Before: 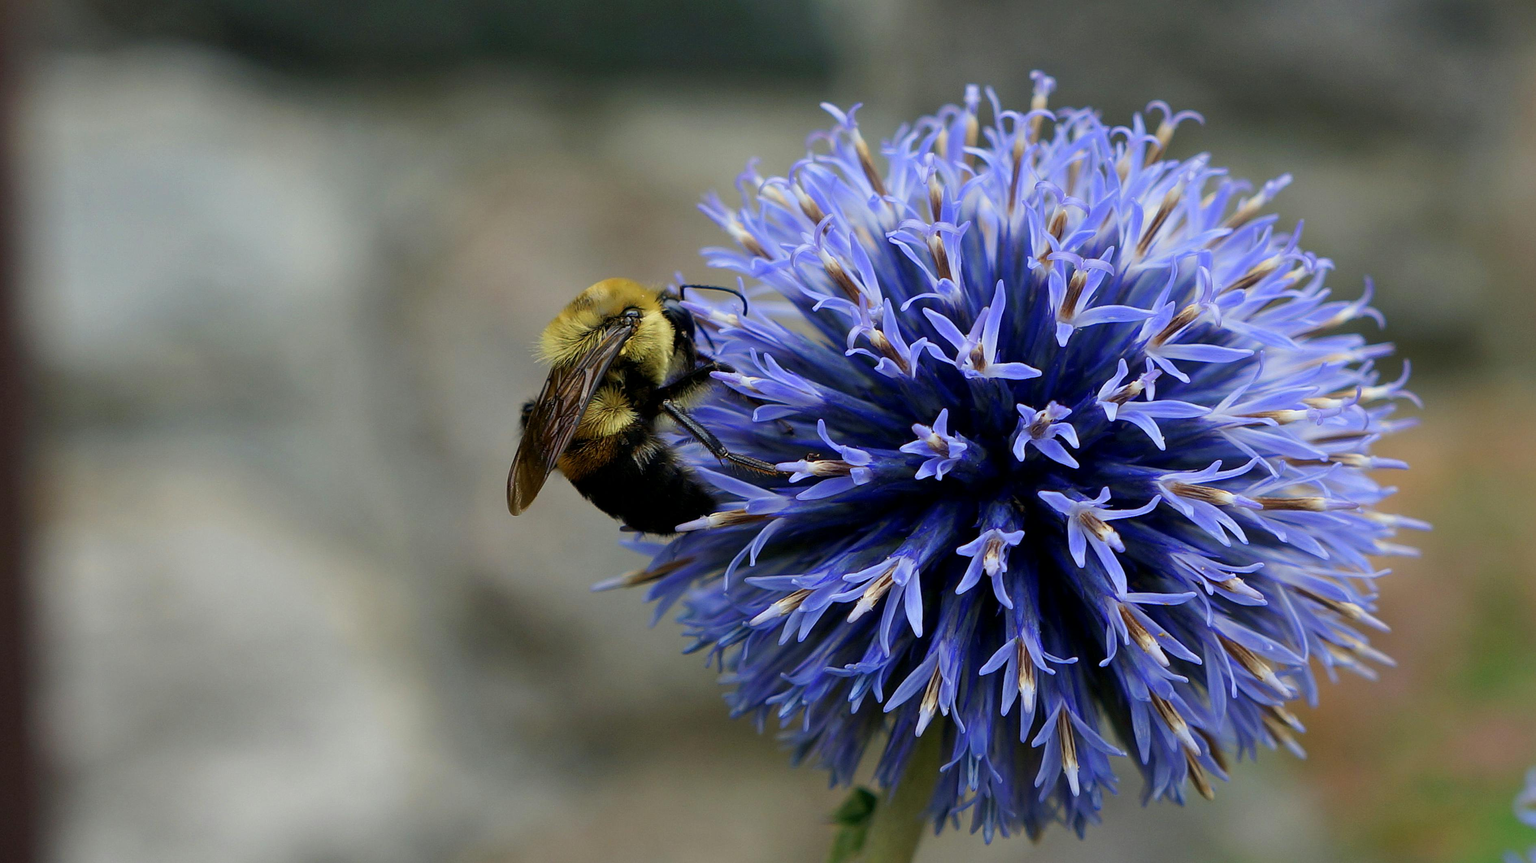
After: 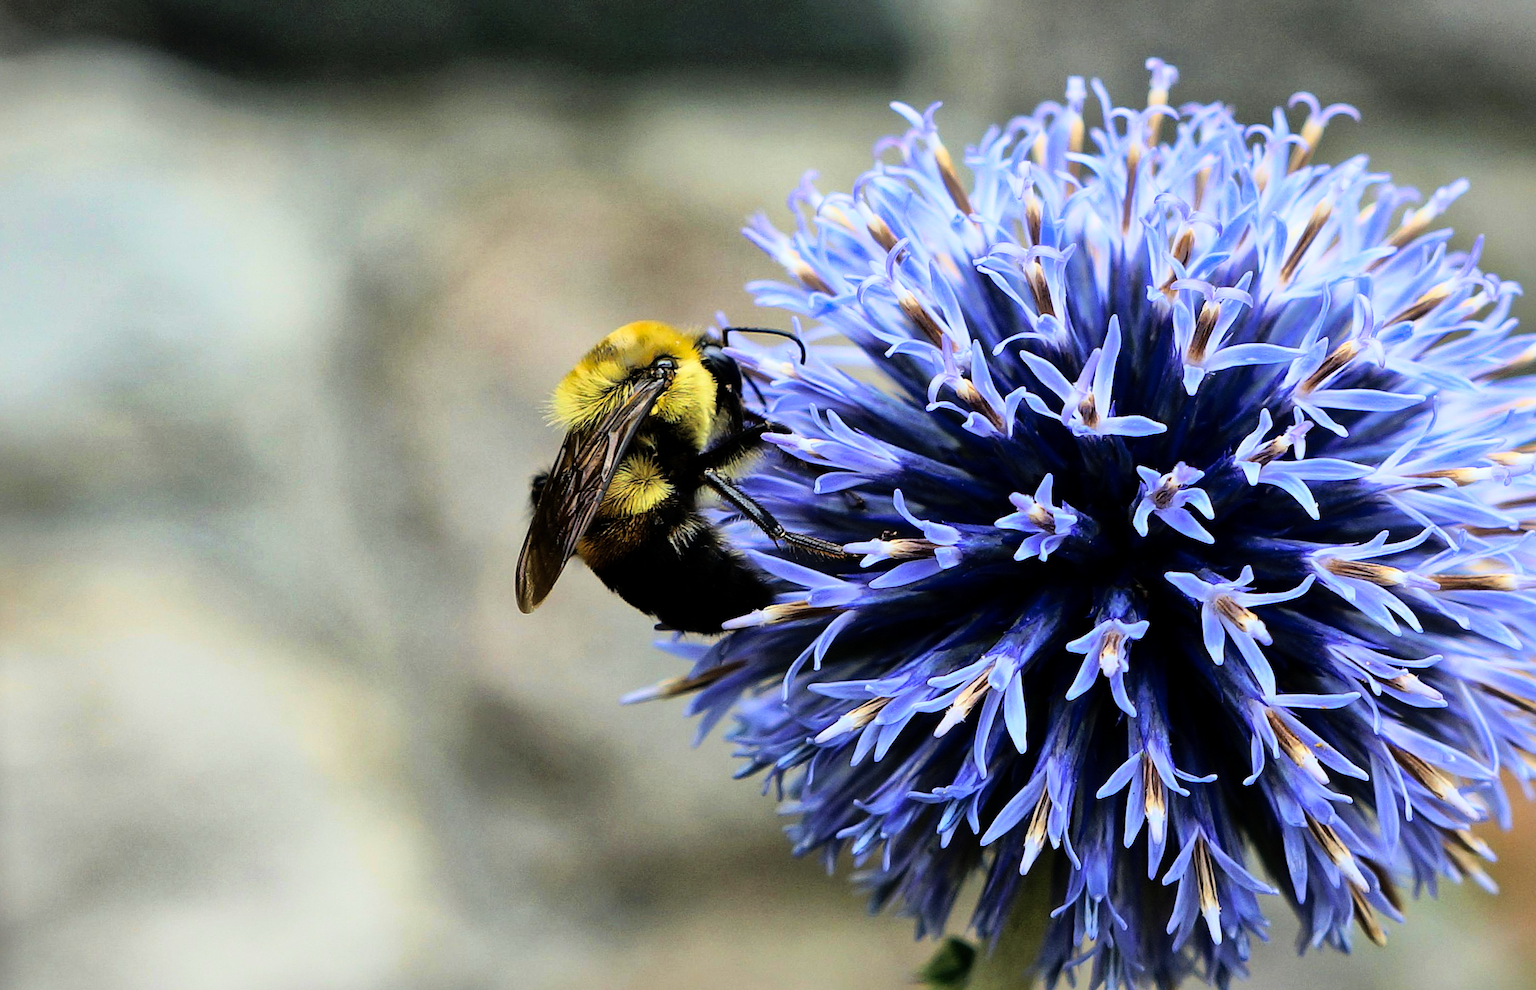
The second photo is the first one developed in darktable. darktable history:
shadows and highlights: shadows 40, highlights -60
rgb curve: curves: ch0 [(0, 0) (0.21, 0.15) (0.24, 0.21) (0.5, 0.75) (0.75, 0.96) (0.89, 0.99) (1, 1)]; ch1 [(0, 0.02) (0.21, 0.13) (0.25, 0.2) (0.5, 0.67) (0.75, 0.9) (0.89, 0.97) (1, 1)]; ch2 [(0, 0.02) (0.21, 0.13) (0.25, 0.2) (0.5, 0.67) (0.75, 0.9) (0.89, 0.97) (1, 1)], compensate middle gray true
crop and rotate: angle 1°, left 4.281%, top 0.642%, right 11.383%, bottom 2.486%
